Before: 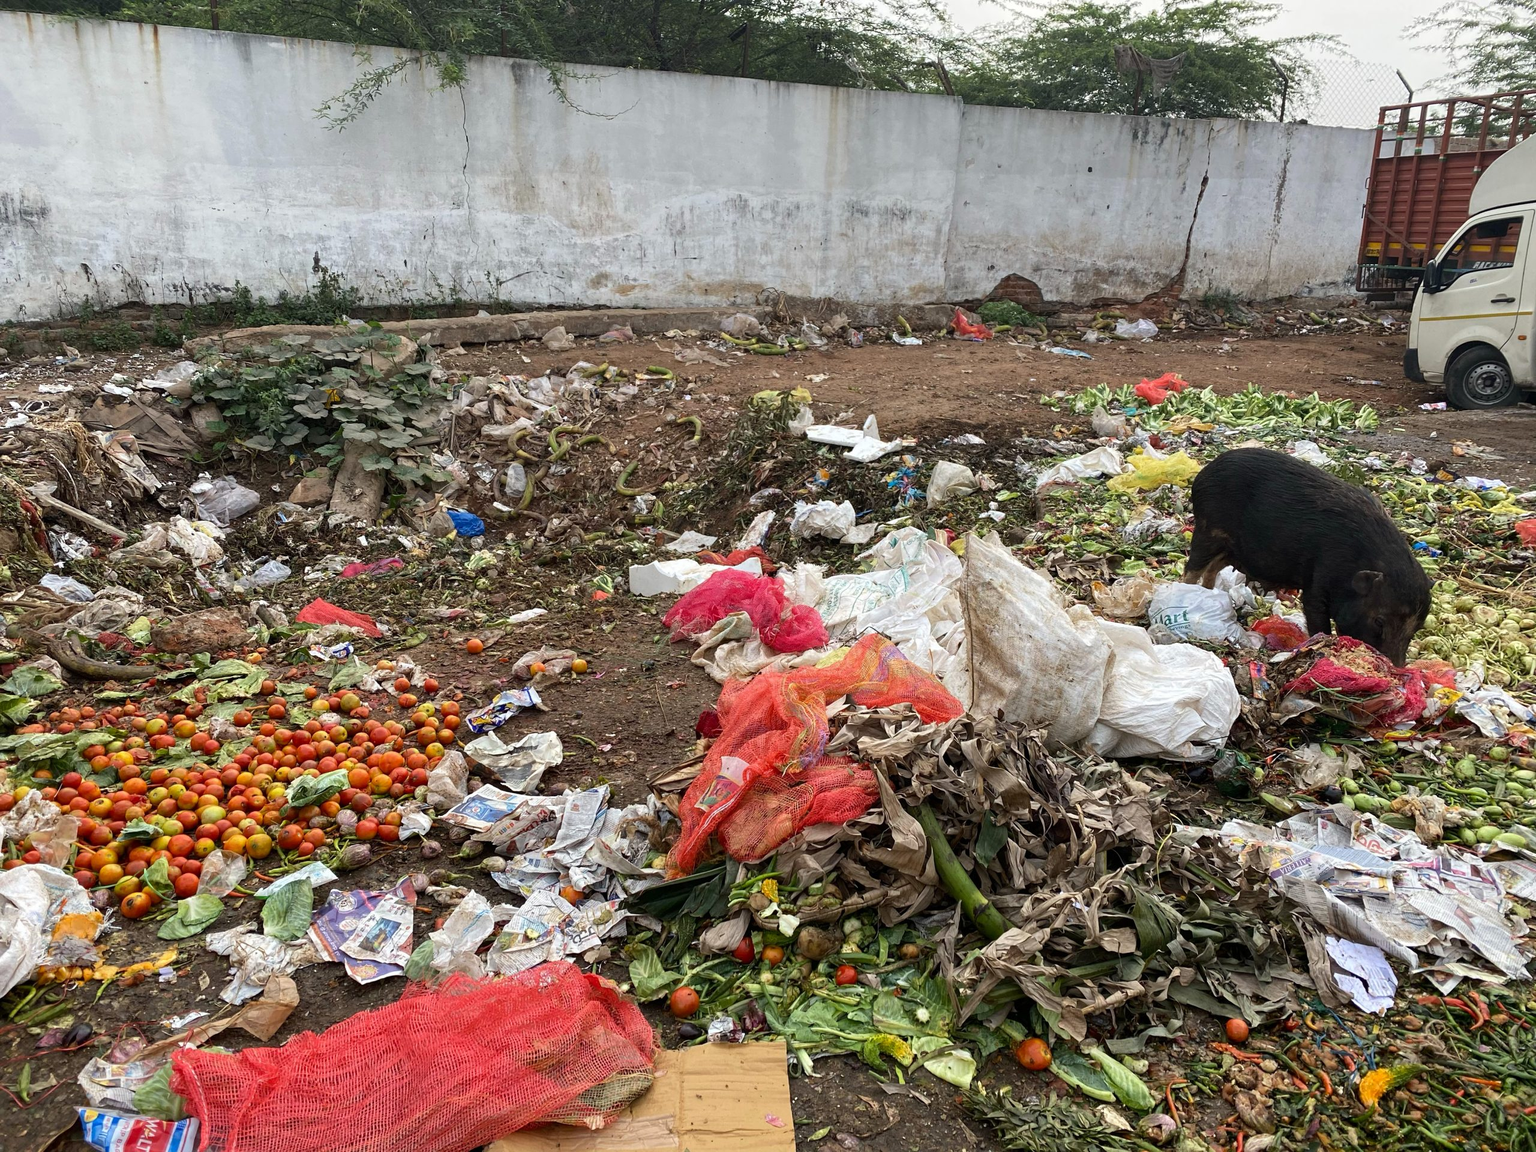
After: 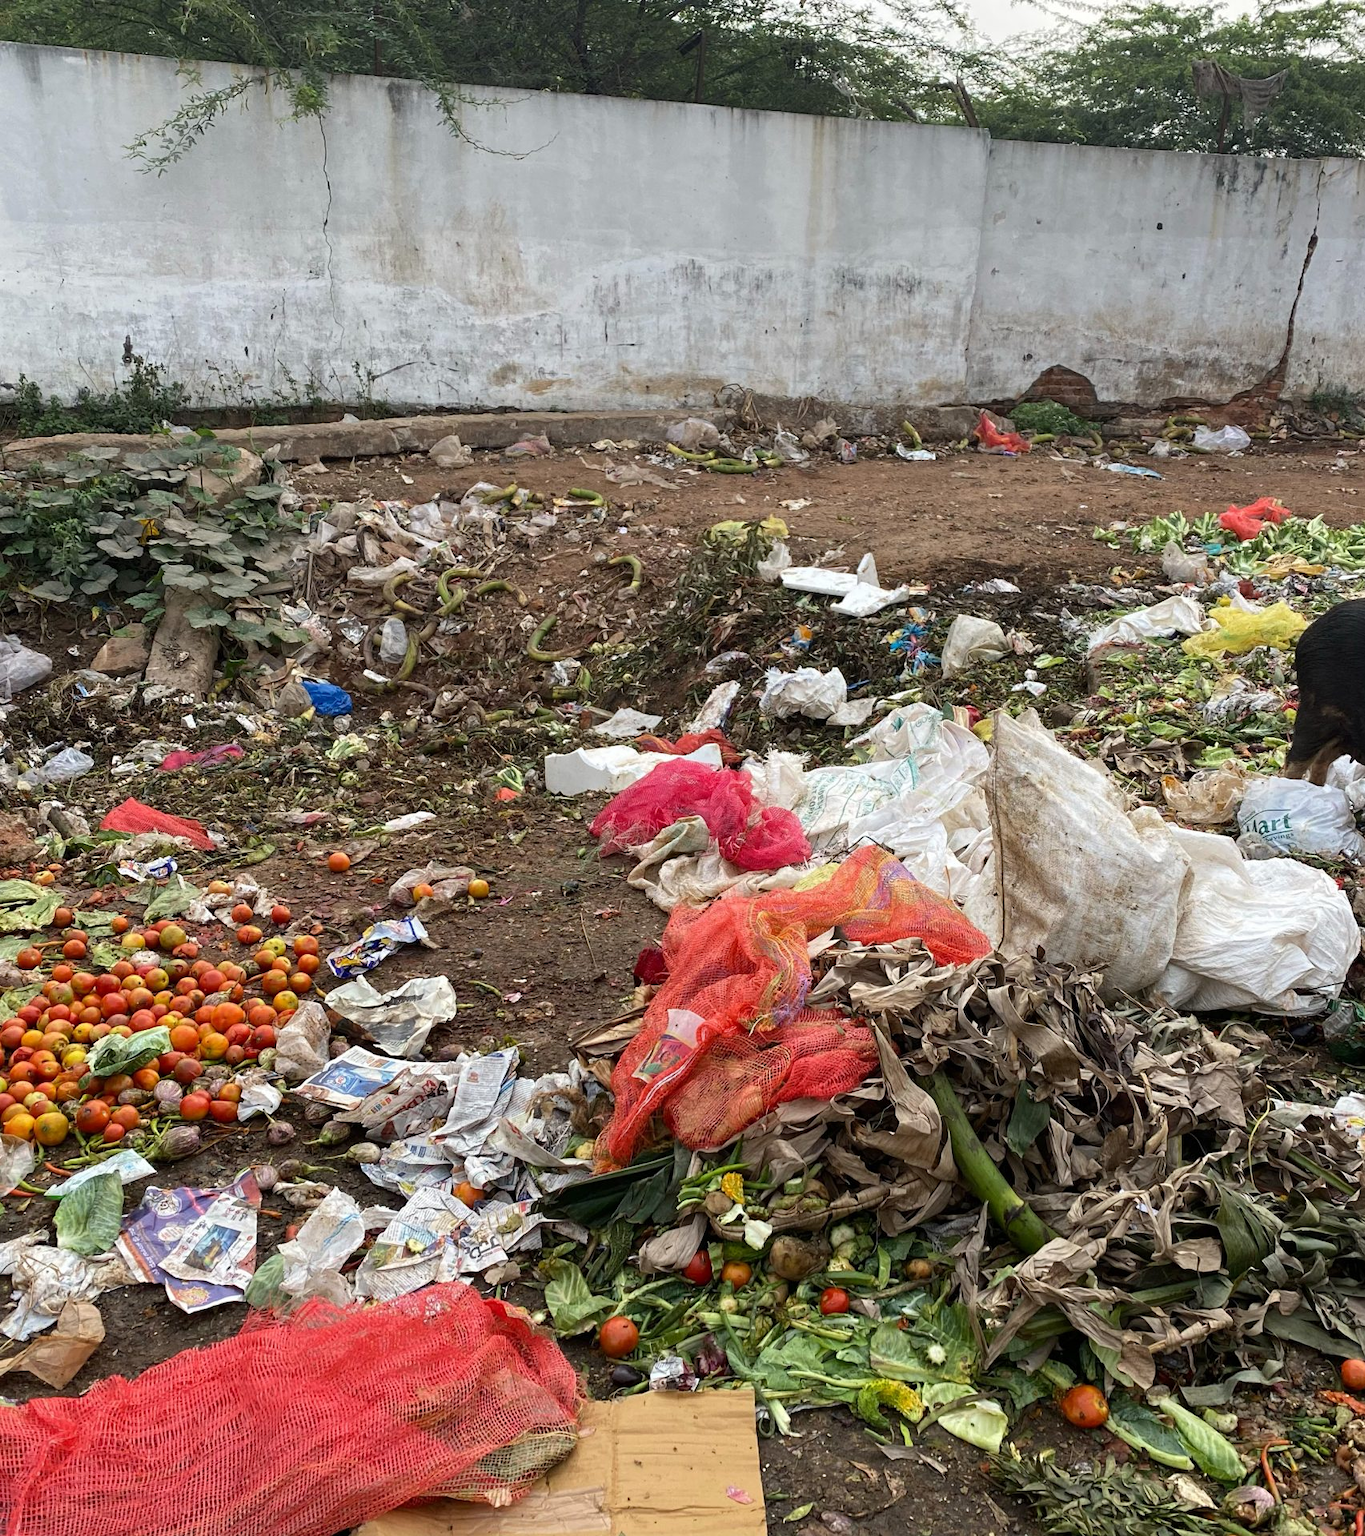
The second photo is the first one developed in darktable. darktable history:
crop and rotate: left 14.381%, right 18.975%
